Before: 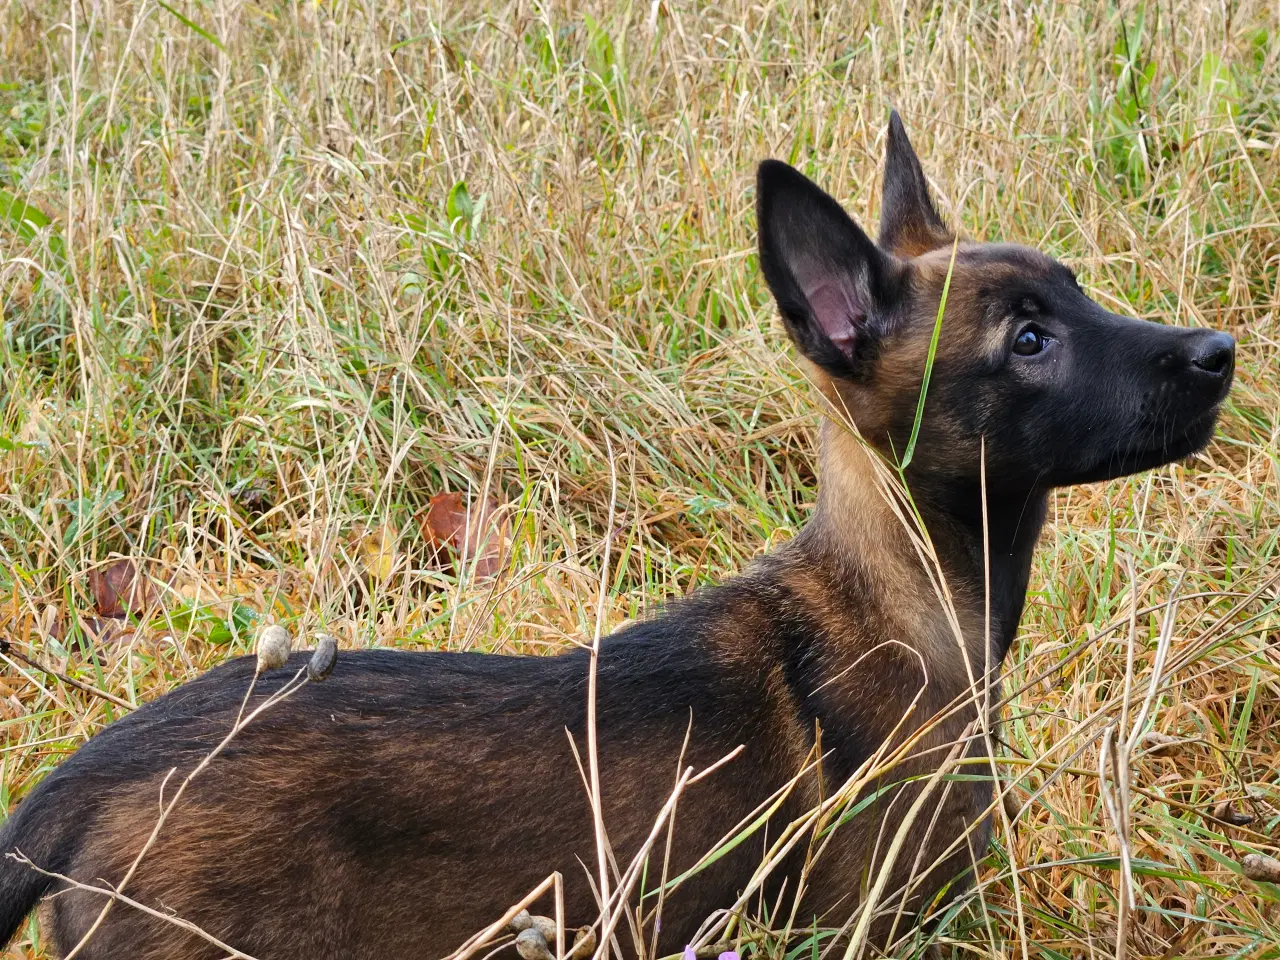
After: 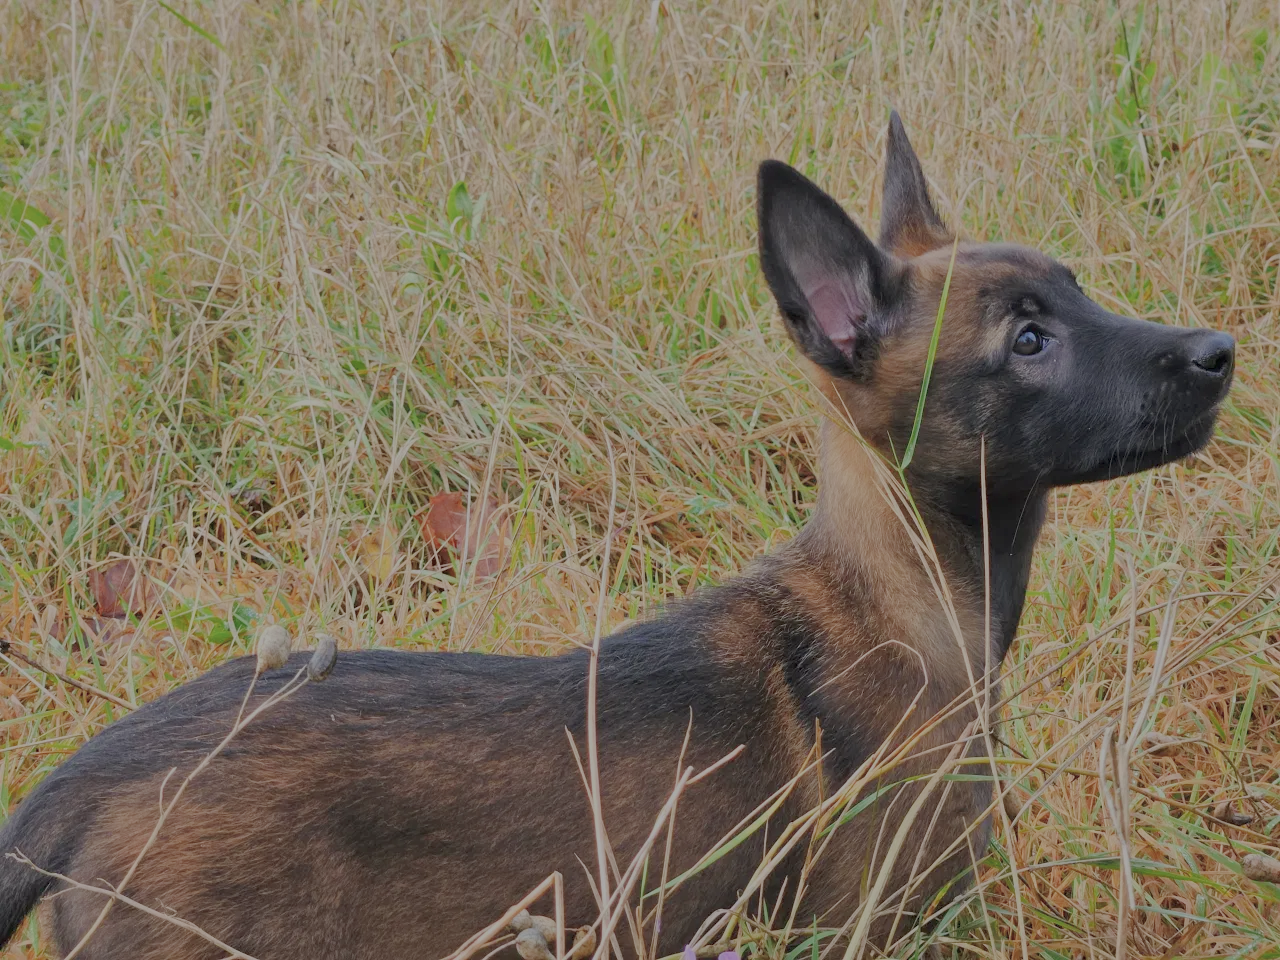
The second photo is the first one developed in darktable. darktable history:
filmic rgb: black relative exposure -15.92 EV, white relative exposure 7.99 EV, hardness 4.2, latitude 50.19%, contrast 0.505
exposure: compensate highlight preservation false
